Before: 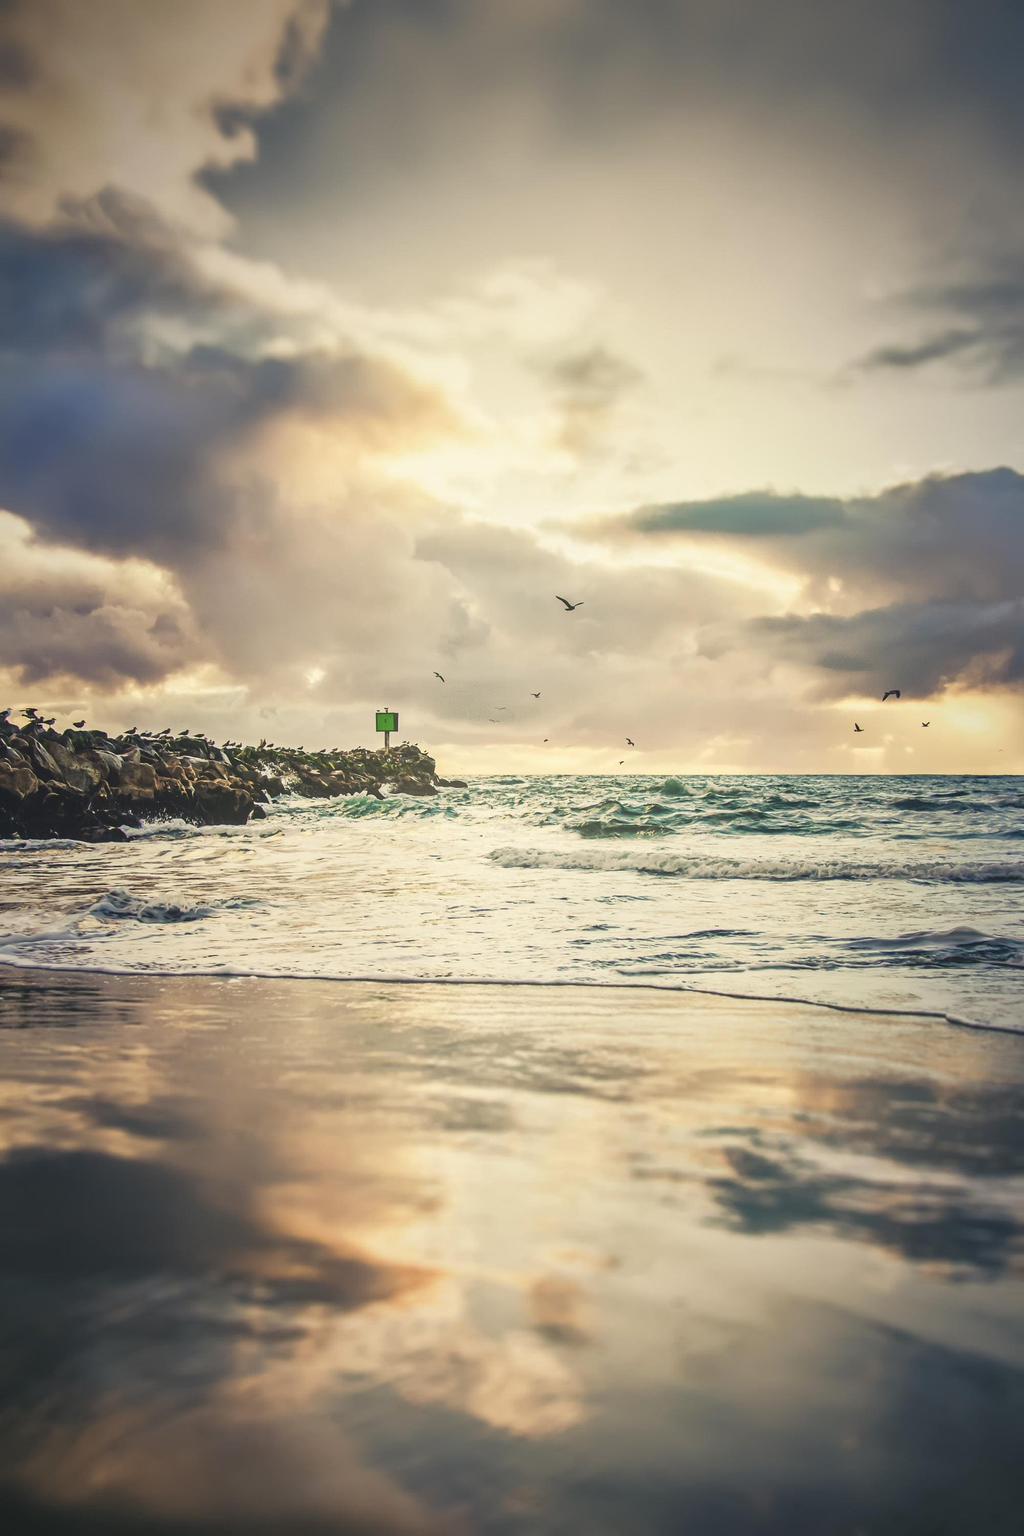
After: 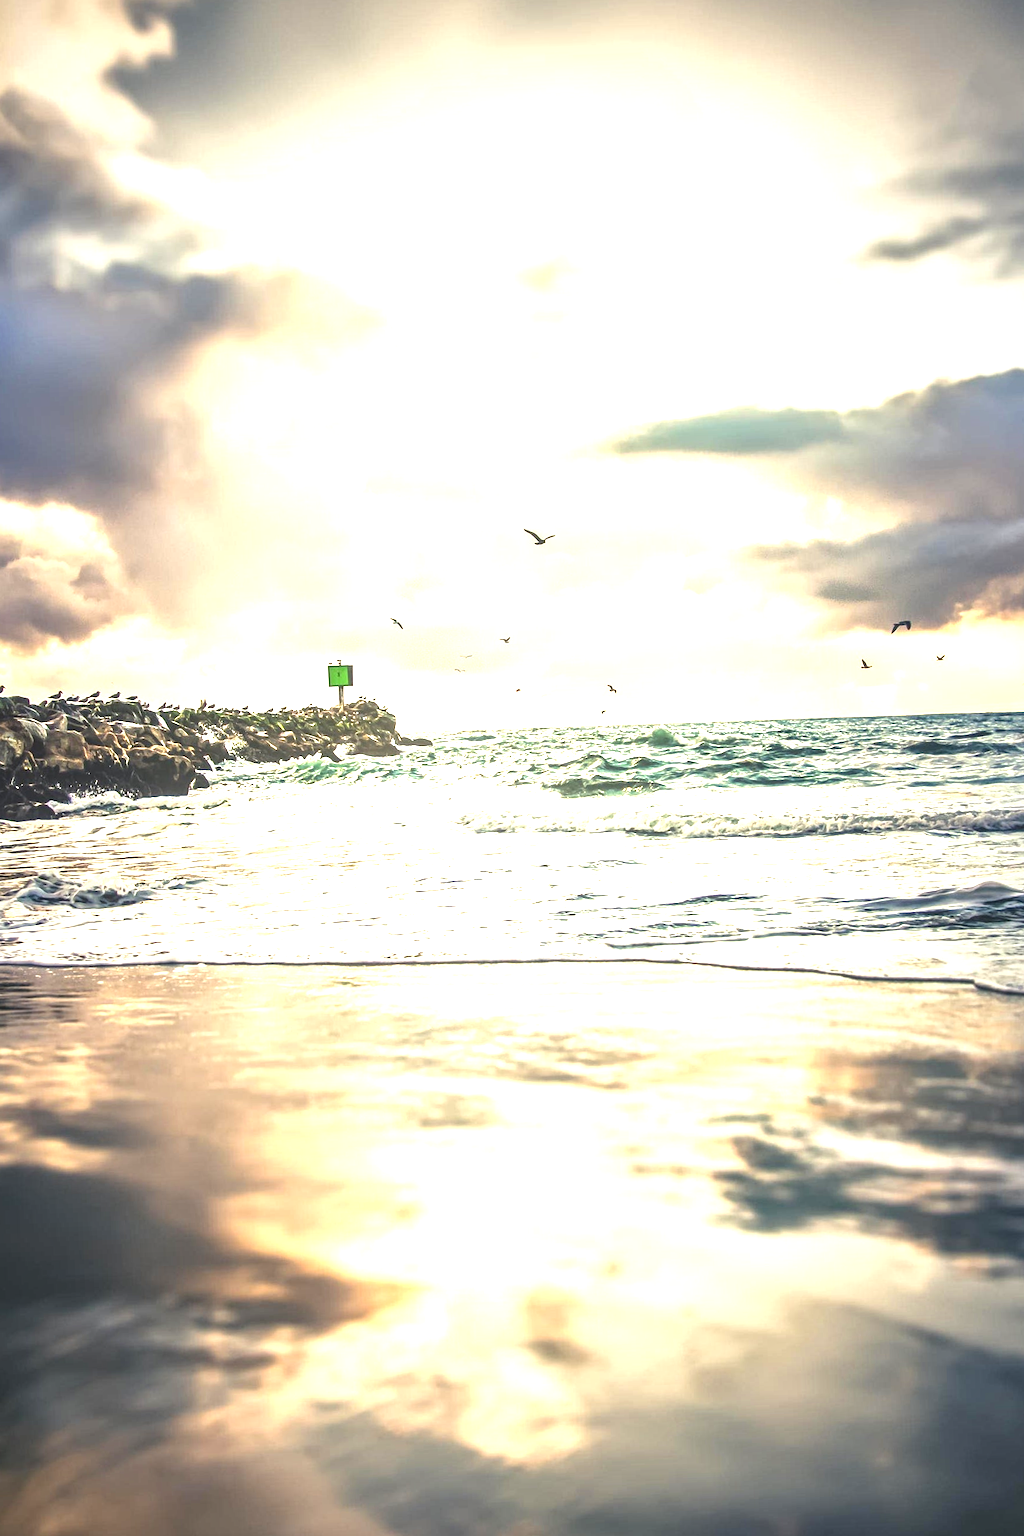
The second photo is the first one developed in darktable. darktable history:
crop and rotate: angle 1.96°, left 5.673%, top 5.673%
local contrast: on, module defaults
levels: levels [0.012, 0.367, 0.697]
